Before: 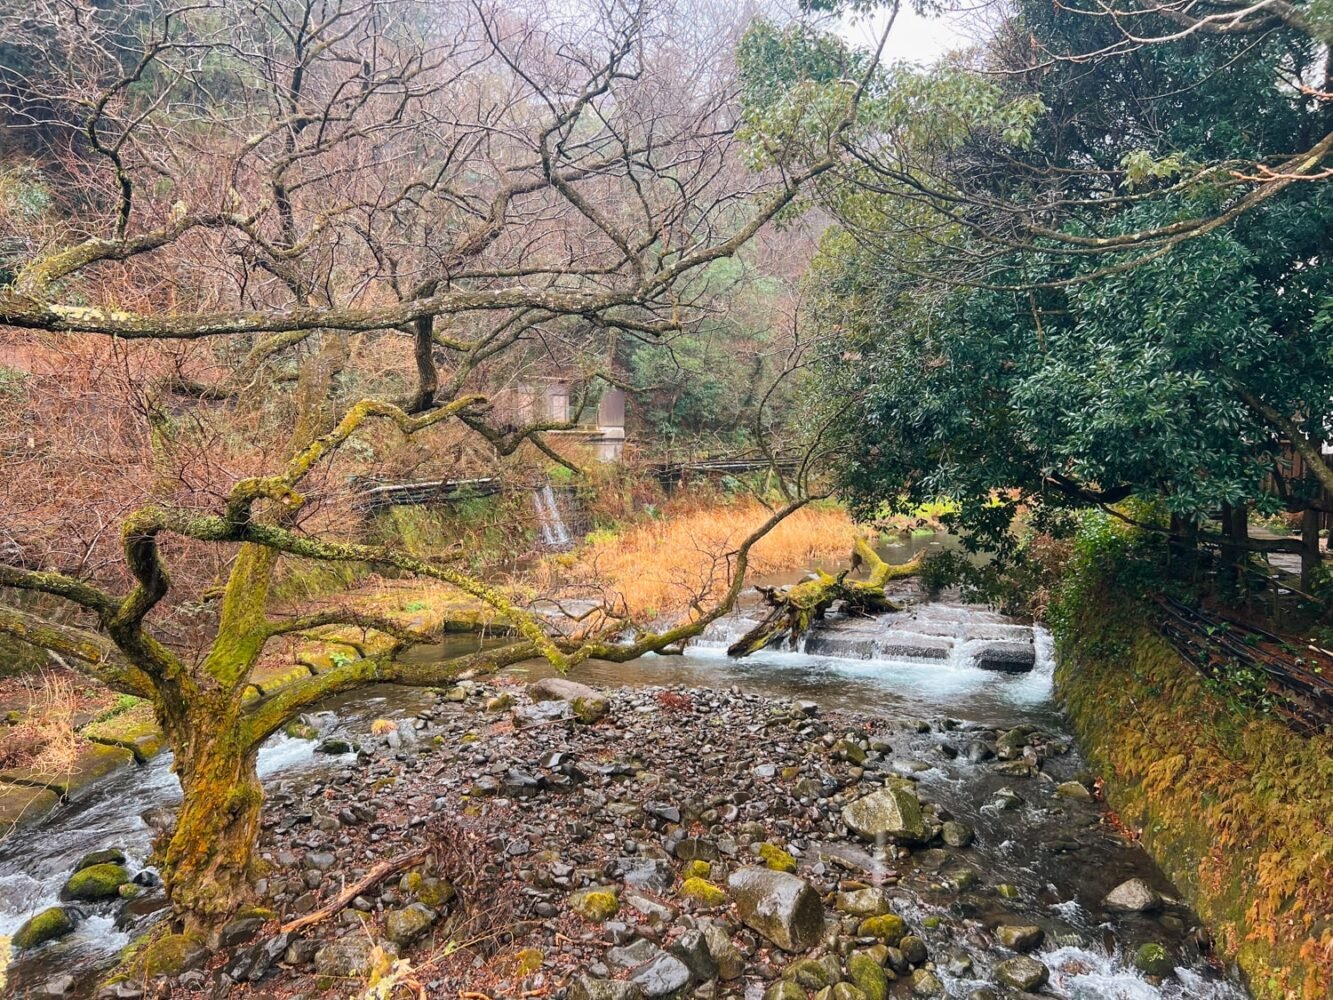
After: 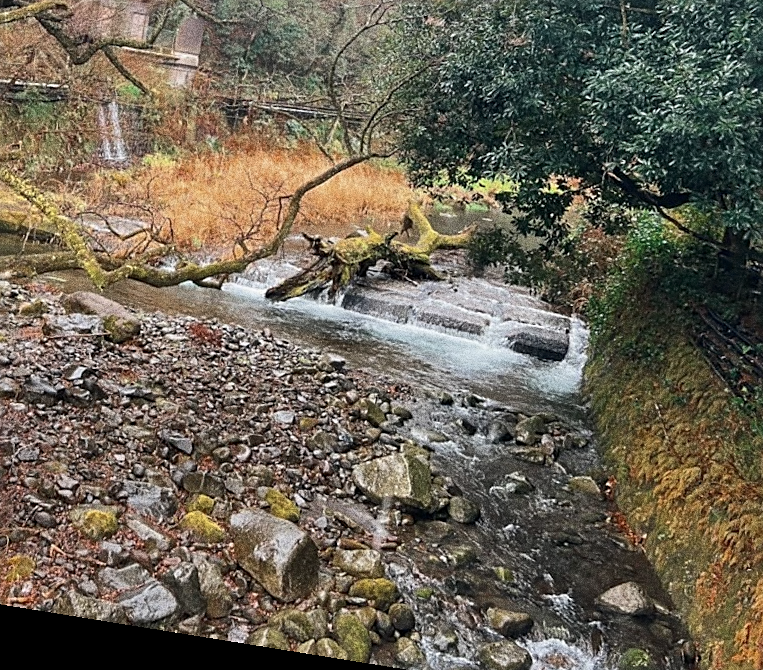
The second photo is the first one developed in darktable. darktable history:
rotate and perspective: rotation 9.12°, automatic cropping off
grain: coarseness 10.62 ISO, strength 55.56%
crop: left 34.479%, top 38.822%, right 13.718%, bottom 5.172%
color zones: curves: ch0 [(0, 0.5) (0.125, 0.4) (0.25, 0.5) (0.375, 0.4) (0.5, 0.4) (0.625, 0.35) (0.75, 0.35) (0.875, 0.5)]; ch1 [(0, 0.35) (0.125, 0.45) (0.25, 0.35) (0.375, 0.35) (0.5, 0.35) (0.625, 0.35) (0.75, 0.45) (0.875, 0.35)]; ch2 [(0, 0.6) (0.125, 0.5) (0.25, 0.5) (0.375, 0.6) (0.5, 0.6) (0.625, 0.5) (0.75, 0.5) (0.875, 0.5)]
sharpen: on, module defaults
